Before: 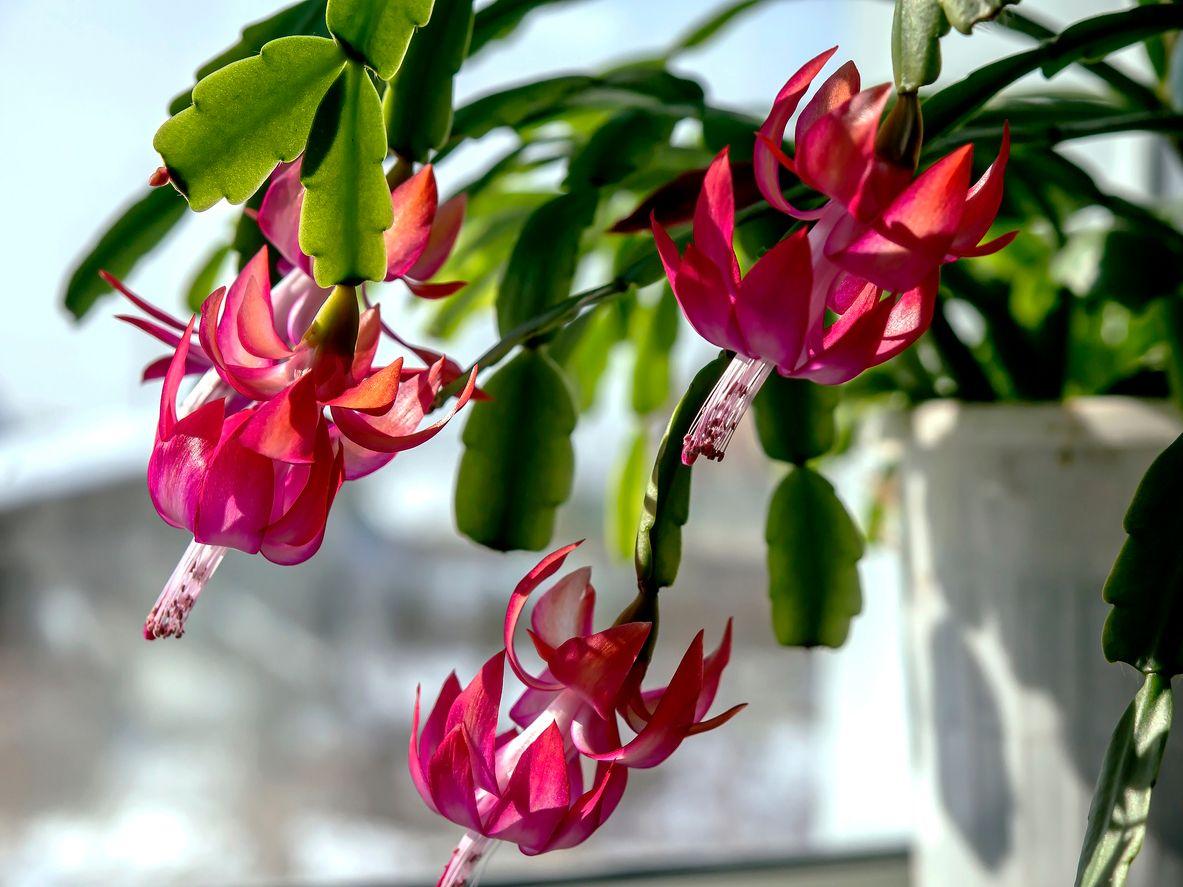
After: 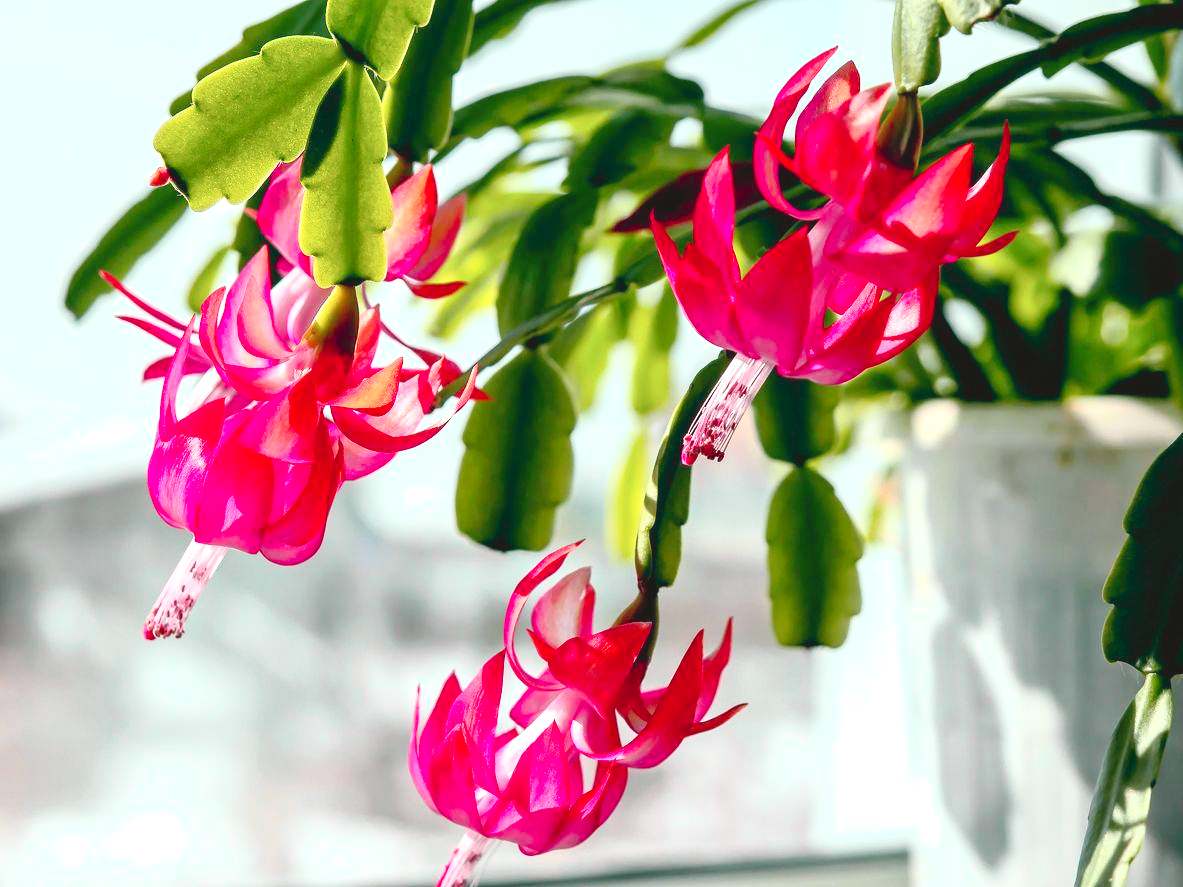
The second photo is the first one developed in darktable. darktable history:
tone curve: curves: ch0 [(0, 0.026) (0.172, 0.194) (0.398, 0.437) (0.469, 0.544) (0.612, 0.741) (0.845, 0.926) (1, 0.968)]; ch1 [(0, 0) (0.437, 0.453) (0.472, 0.467) (0.502, 0.502) (0.531, 0.537) (0.574, 0.583) (0.617, 0.64) (0.699, 0.749) (0.859, 0.919) (1, 1)]; ch2 [(0, 0) (0.33, 0.301) (0.421, 0.443) (0.476, 0.502) (0.511, 0.504) (0.553, 0.55) (0.595, 0.586) (0.664, 0.664) (1, 1)], color space Lab, independent channels, preserve colors none
white balance: emerald 1
levels: levels [0, 0.397, 0.955]
